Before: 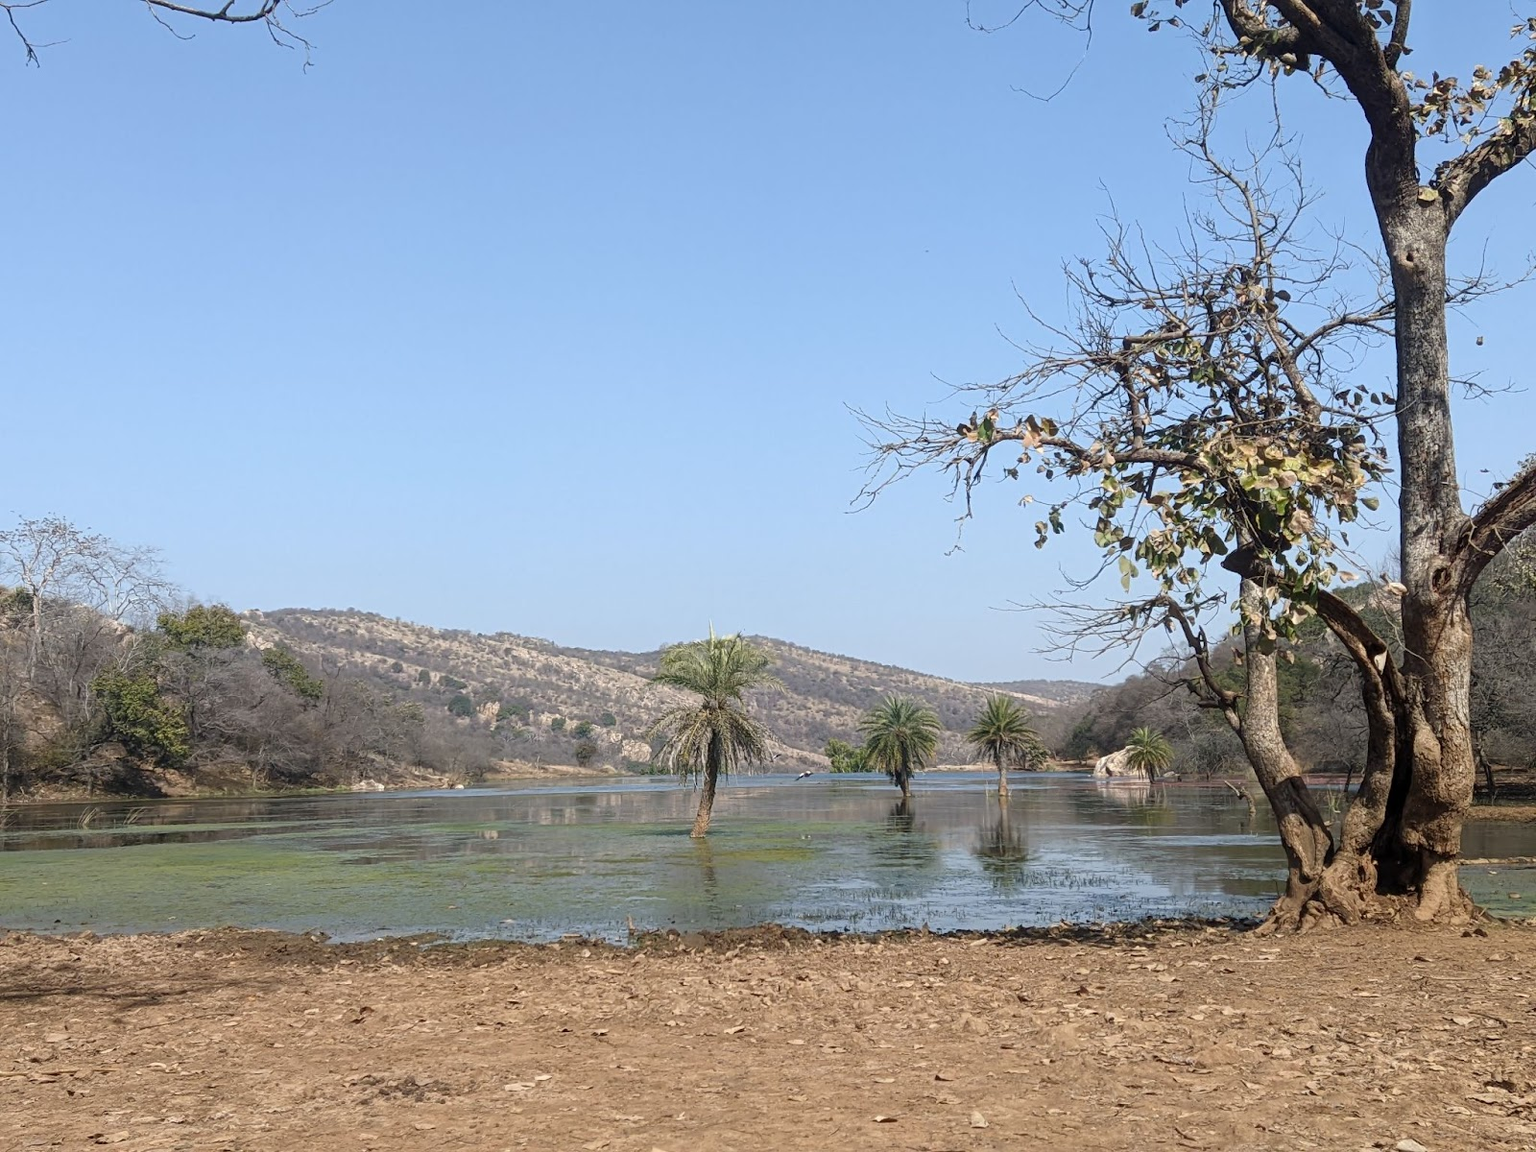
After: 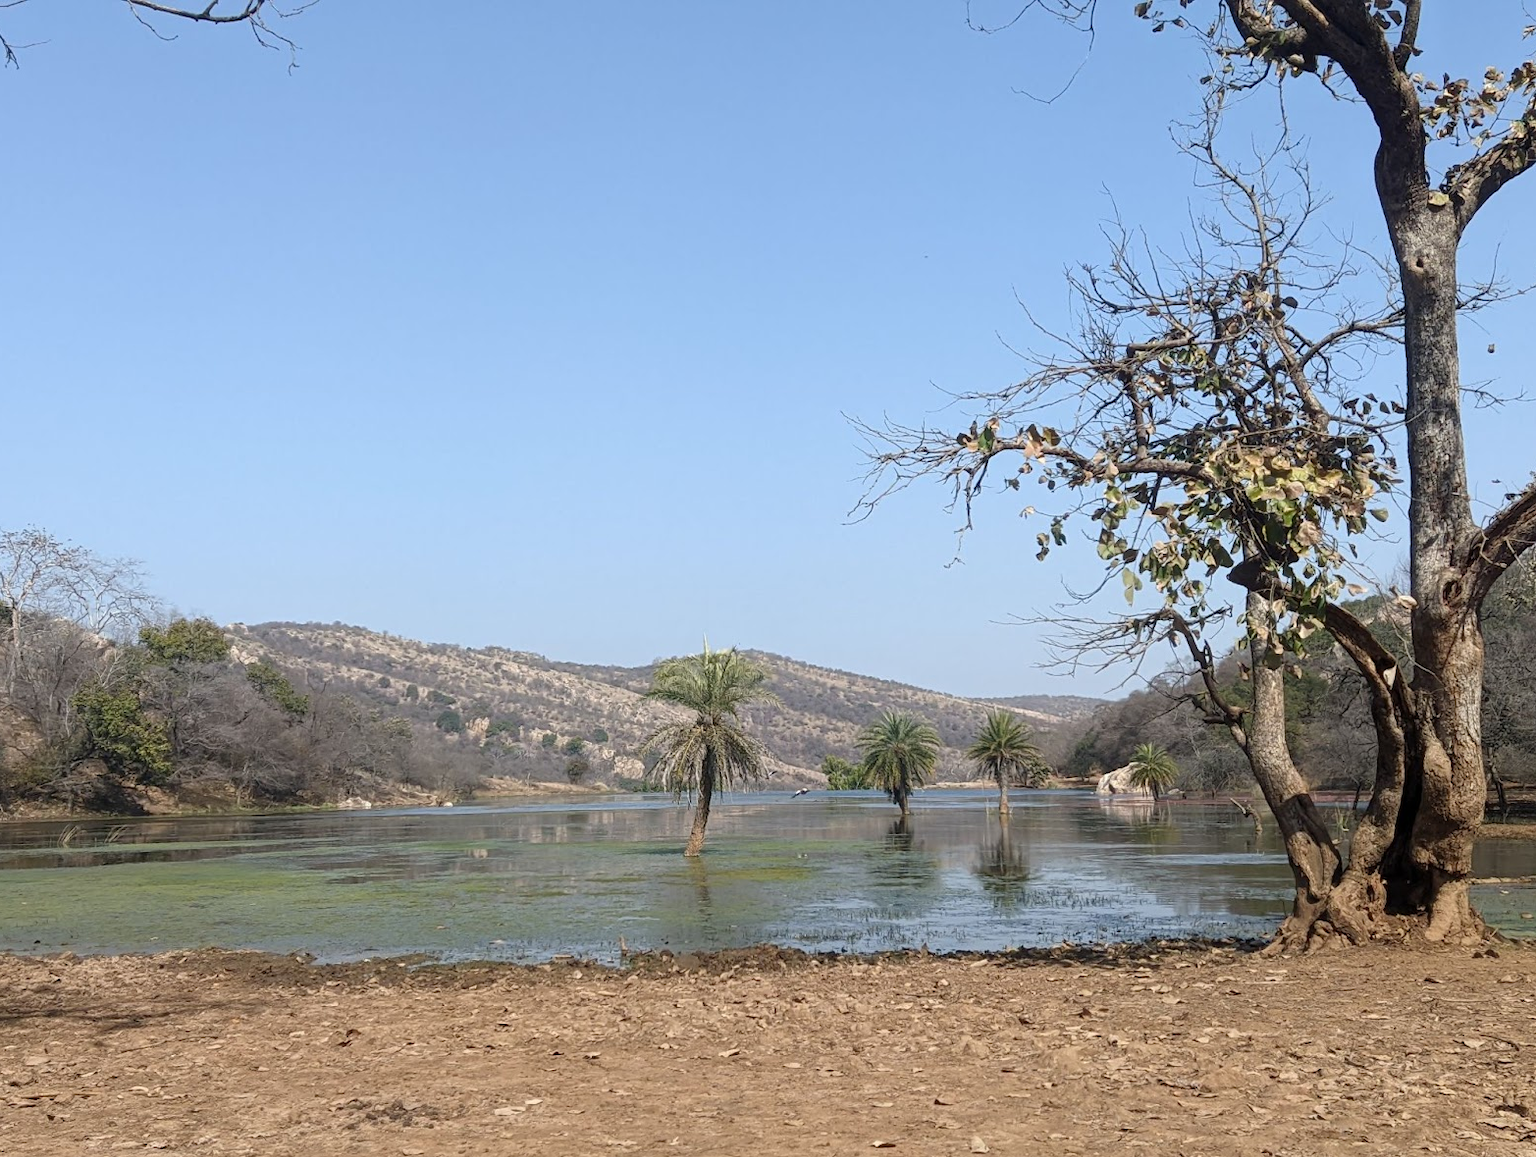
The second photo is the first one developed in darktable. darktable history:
crop and rotate: left 1.448%, right 0.706%, bottom 1.696%
